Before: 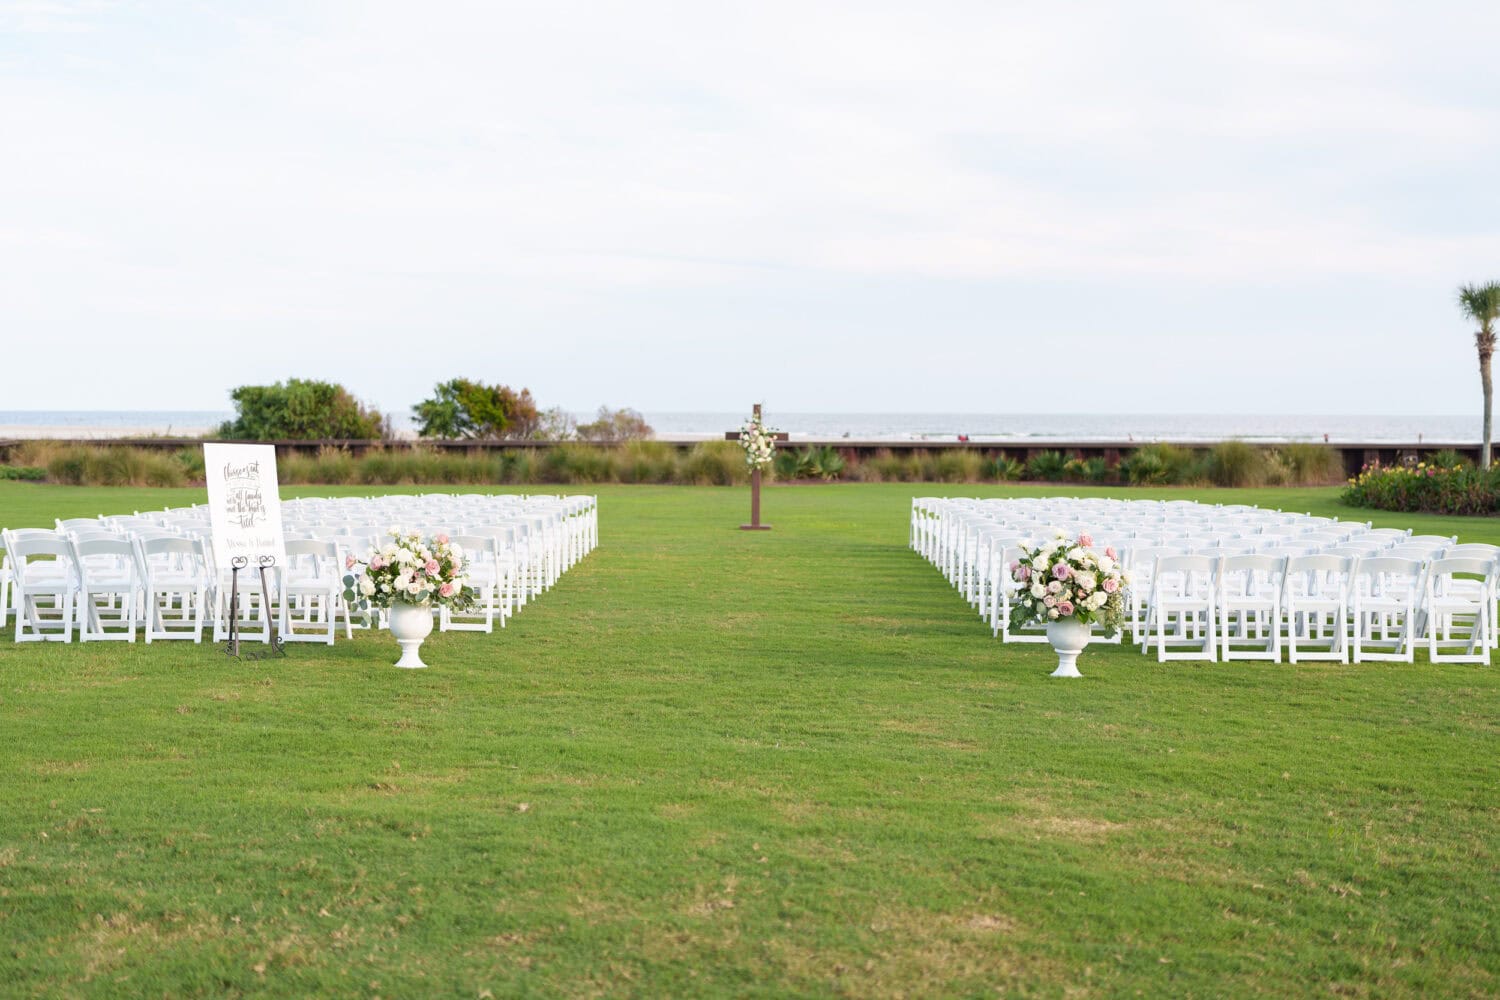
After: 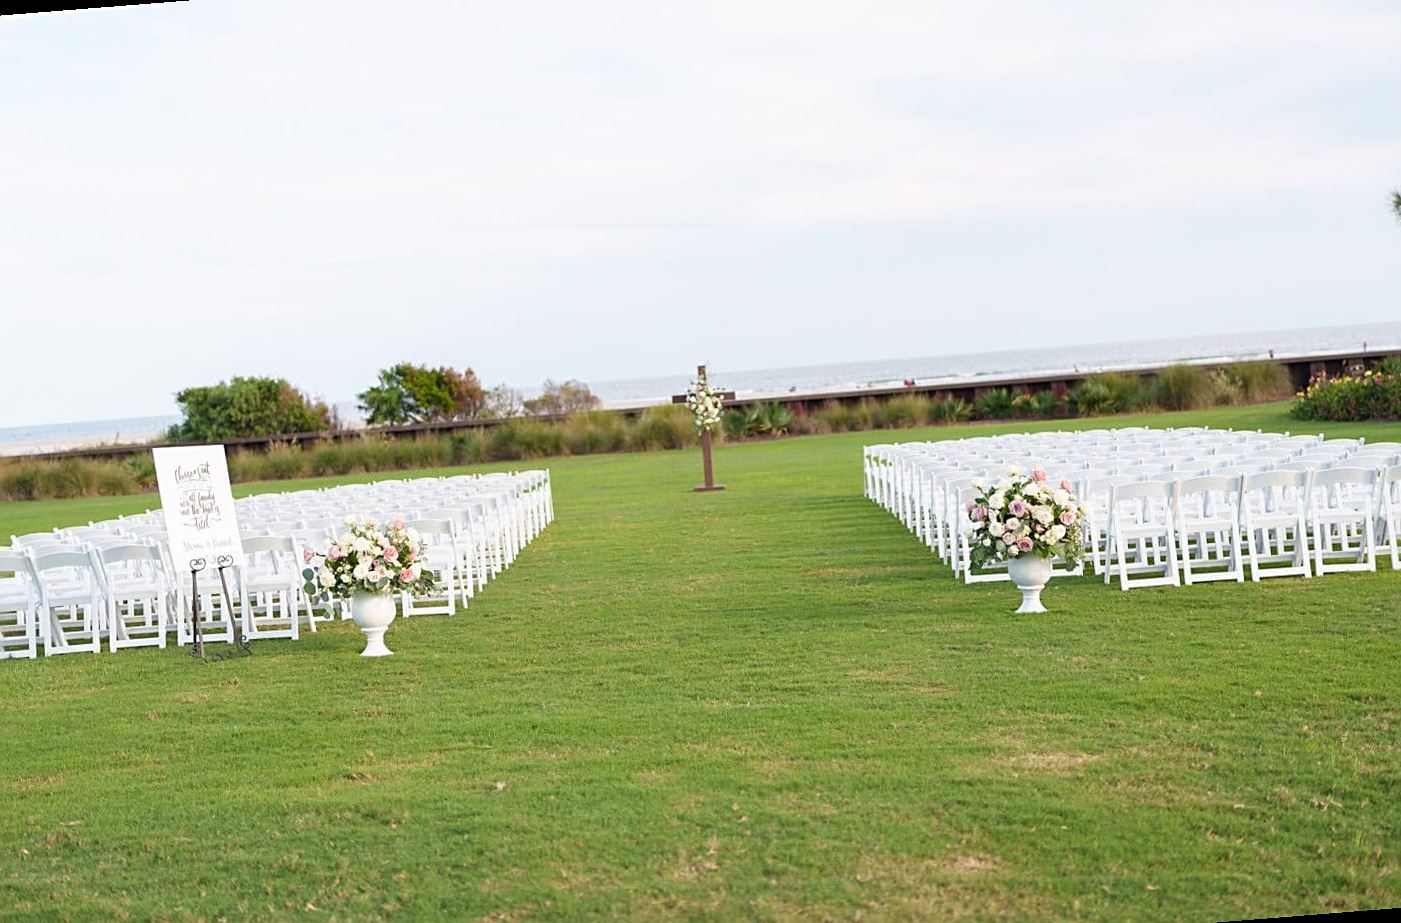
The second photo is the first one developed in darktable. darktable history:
sharpen: on, module defaults
rotate and perspective: rotation -4.57°, crop left 0.054, crop right 0.944, crop top 0.087, crop bottom 0.914
color balance rgb: saturation formula JzAzBz (2021)
